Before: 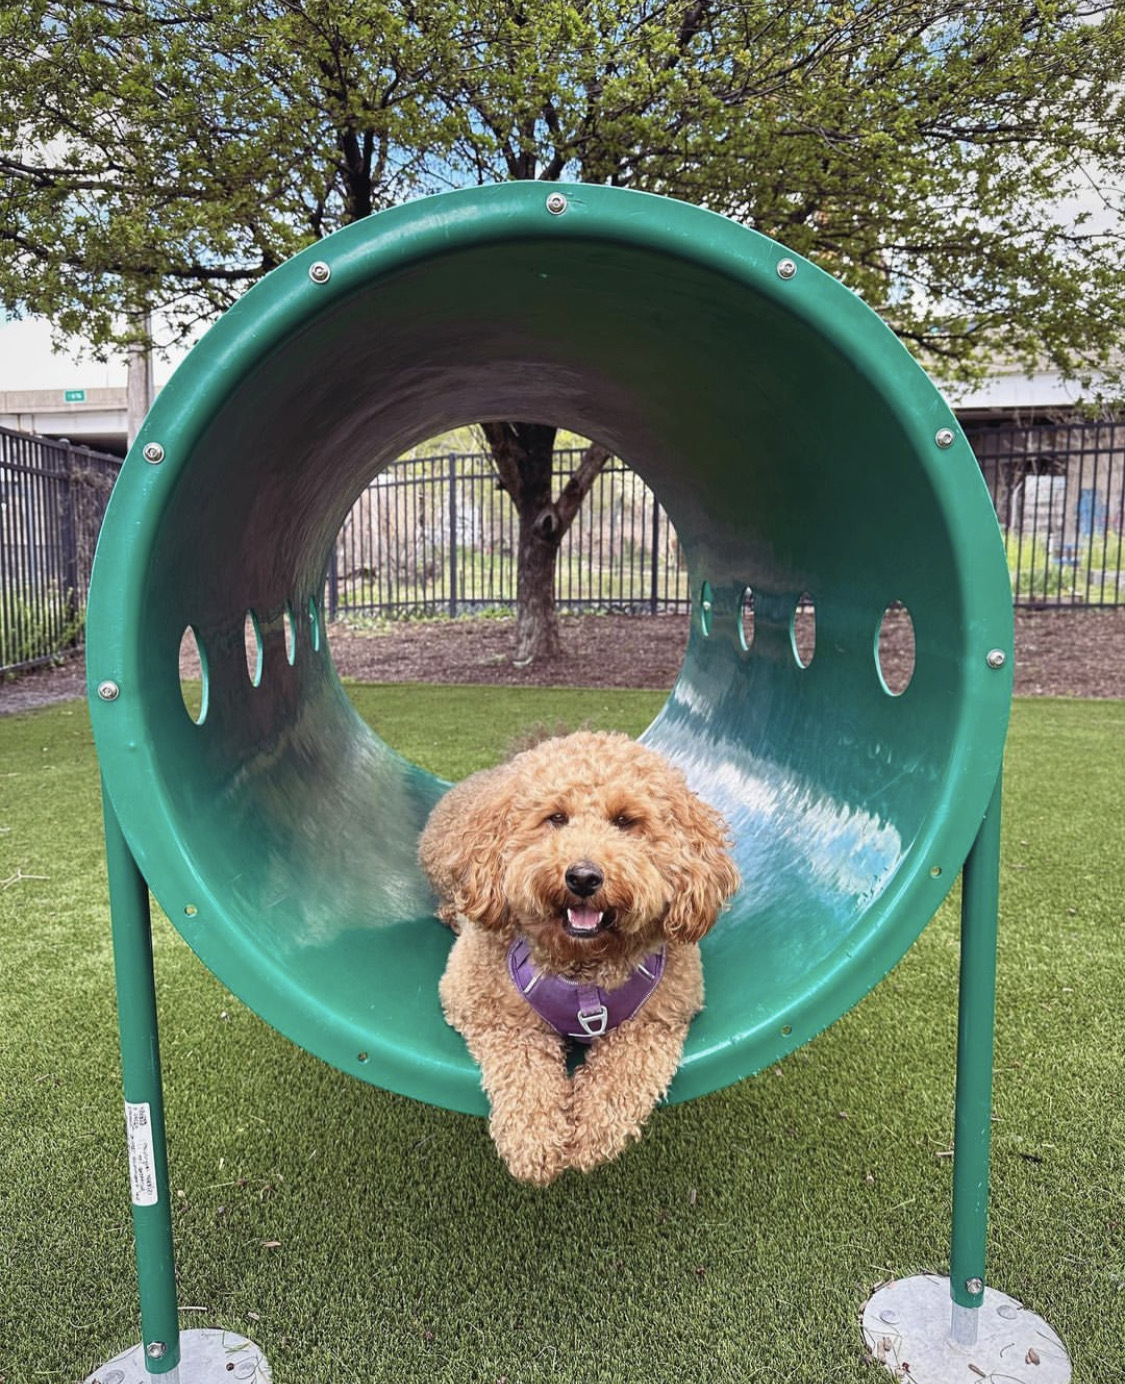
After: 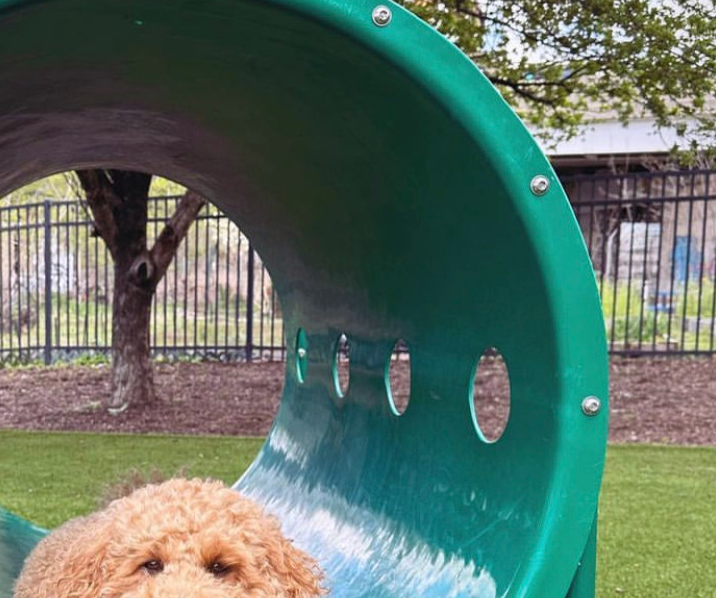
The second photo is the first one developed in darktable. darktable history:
crop: left 36.005%, top 18.293%, right 0.31%, bottom 38.444%
white balance: red 1.004, blue 1.024
